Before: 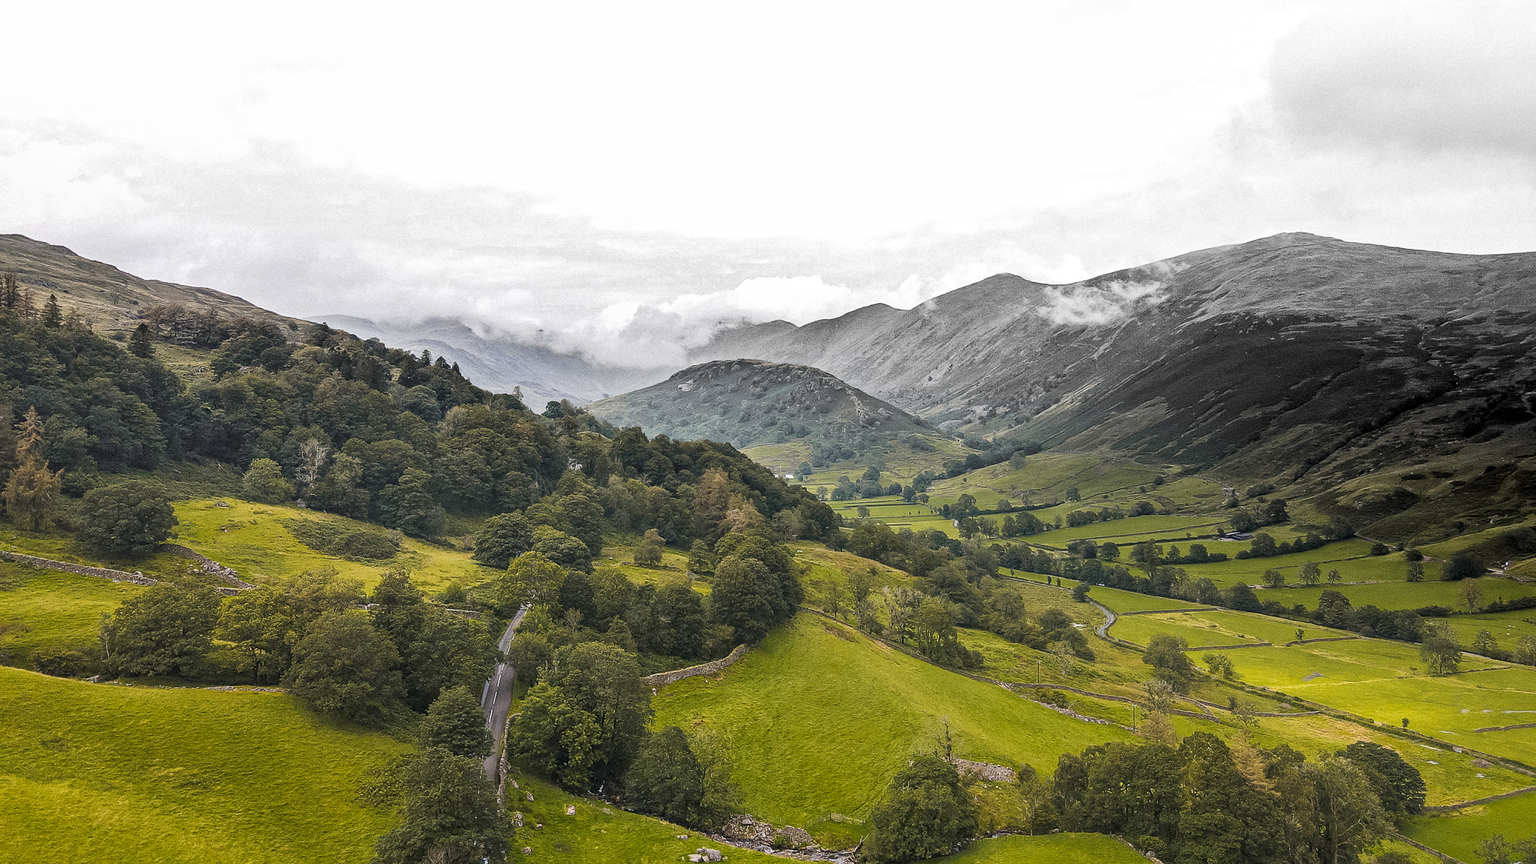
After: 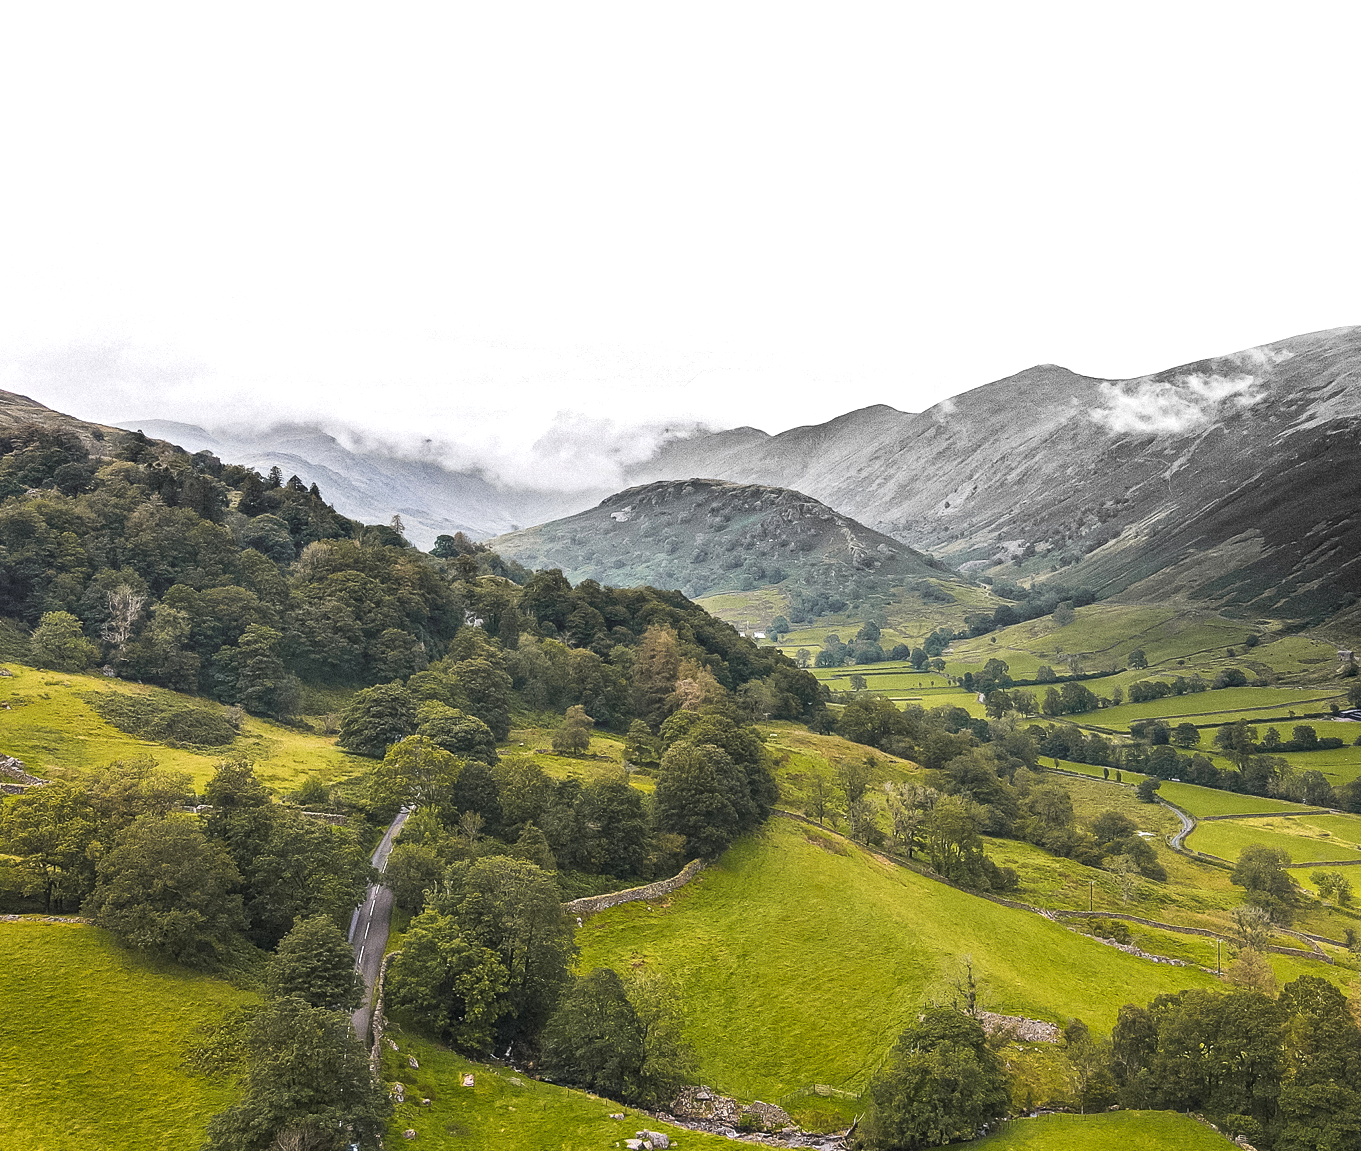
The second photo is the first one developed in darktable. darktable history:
crop and rotate: left 14.335%, right 19.209%
exposure: black level correction 0, exposure 1.67 EV, compensate exposure bias true, compensate highlight preservation false
